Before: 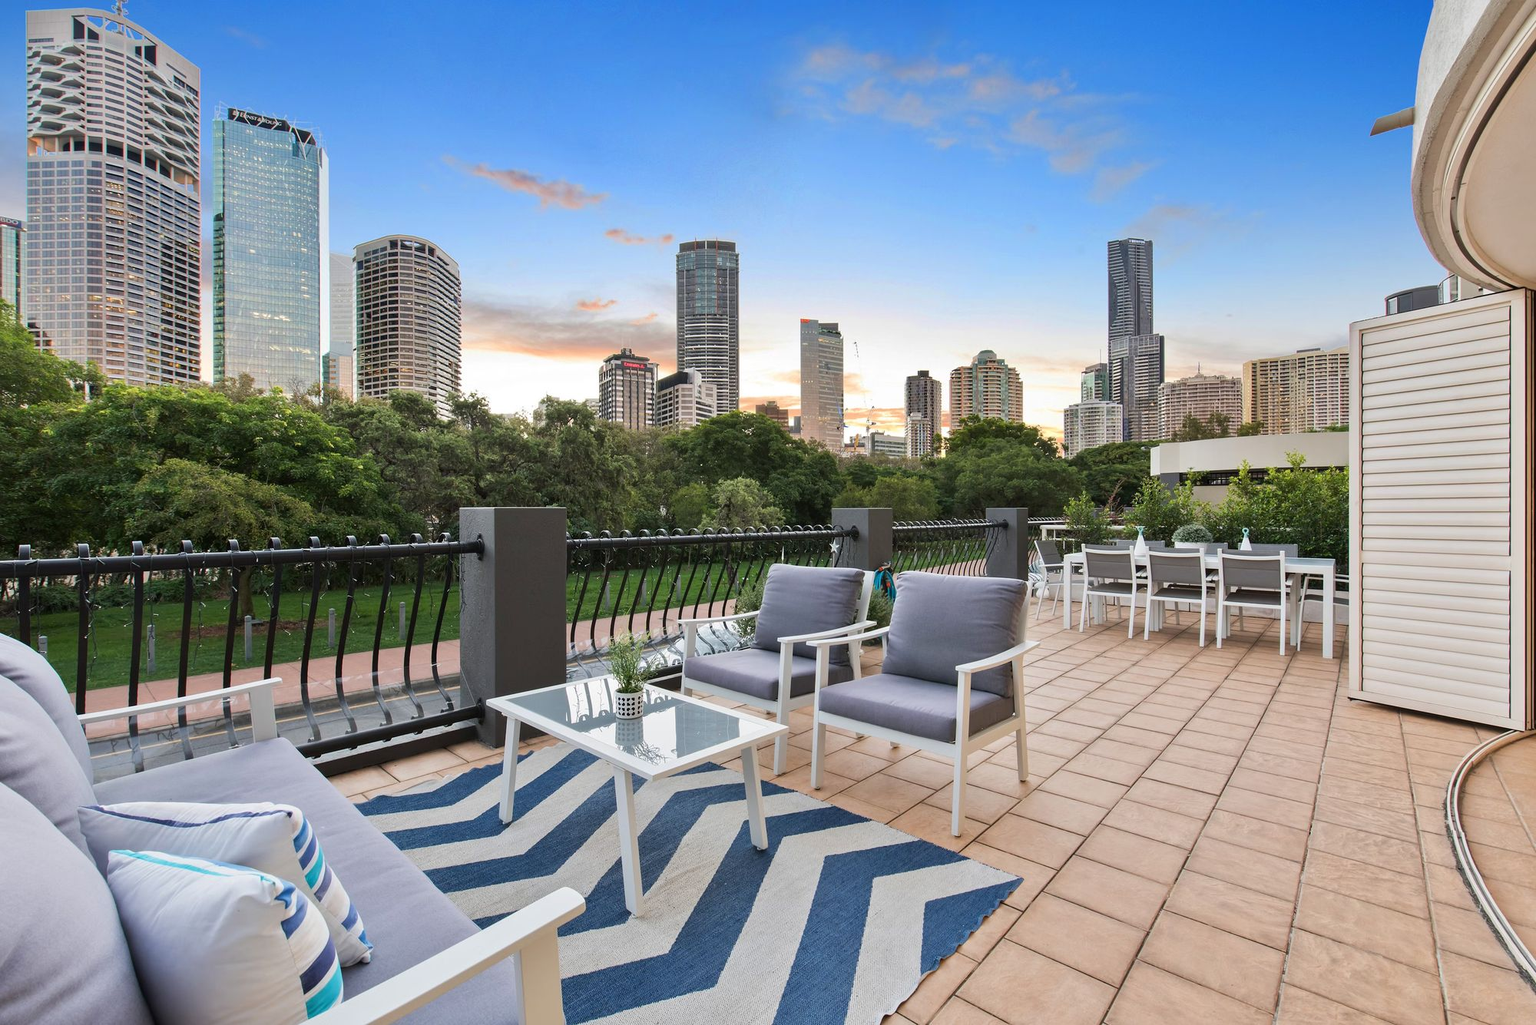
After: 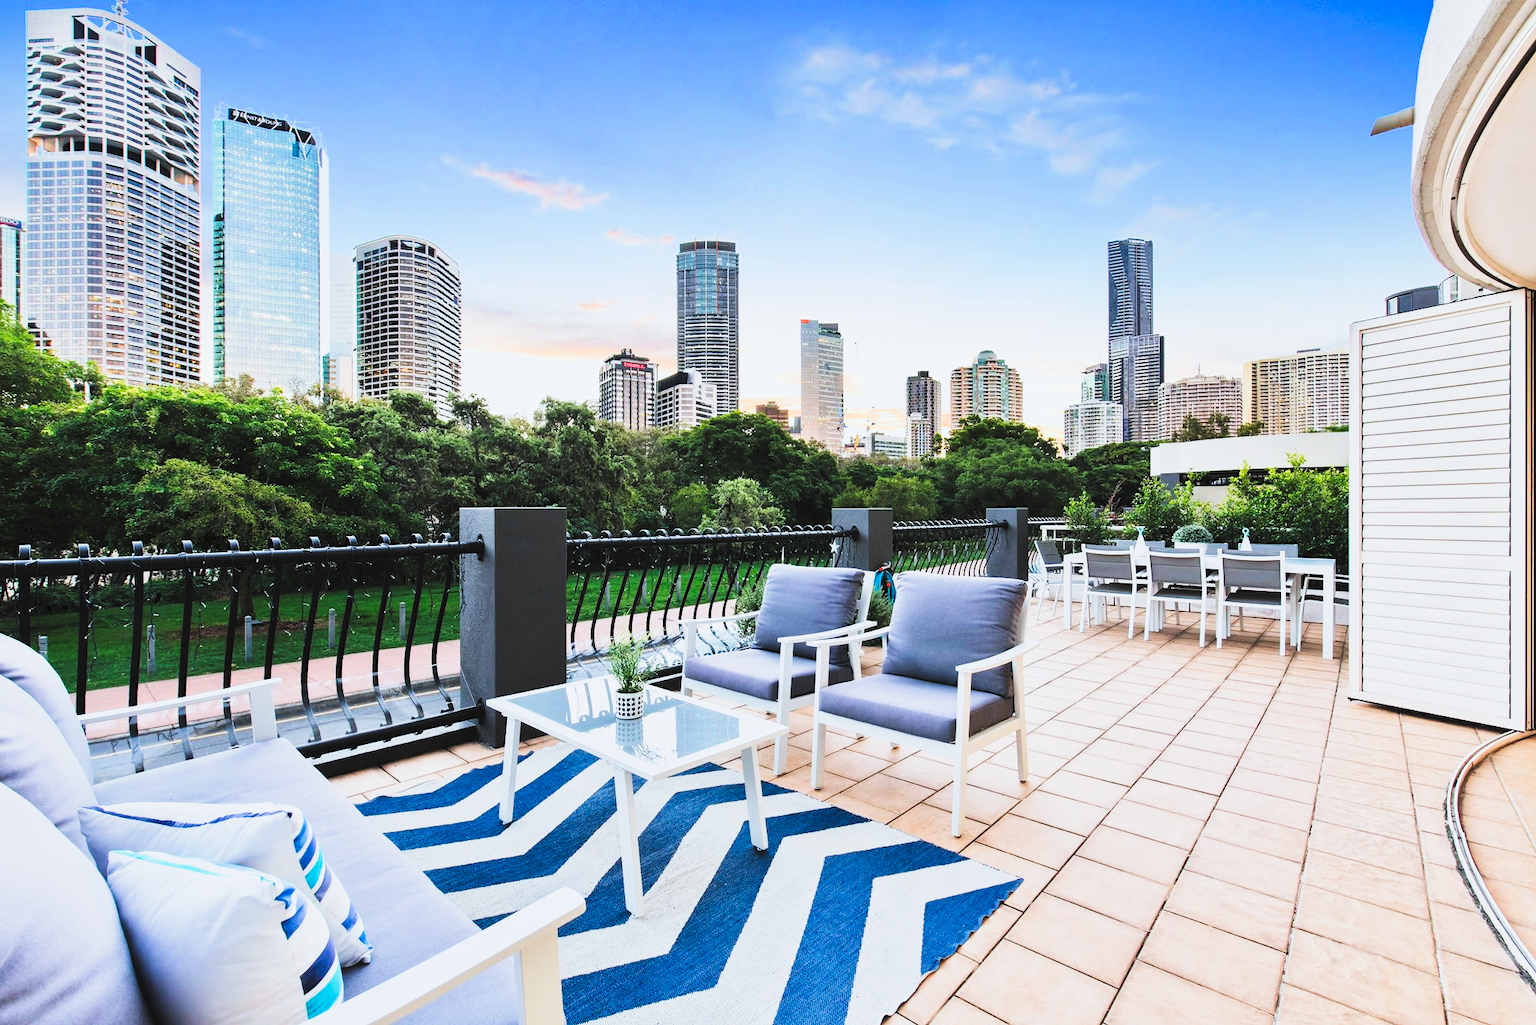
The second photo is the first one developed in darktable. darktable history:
color calibration: illuminant custom, x 0.368, y 0.373, temperature 4336.5 K
filmic rgb: middle gray luminance 28.9%, black relative exposure -10.29 EV, white relative exposure 5.47 EV, threshold 3.04 EV, target black luminance 0%, hardness 3.91, latitude 2.79%, contrast 1.126, highlights saturation mix 4.99%, shadows ↔ highlights balance 14.48%, enable highlight reconstruction true
tone curve: curves: ch0 [(0, 0) (0.003, 0.06) (0.011, 0.059) (0.025, 0.065) (0.044, 0.076) (0.069, 0.088) (0.1, 0.102) (0.136, 0.116) (0.177, 0.137) (0.224, 0.169) (0.277, 0.214) (0.335, 0.271) (0.399, 0.356) (0.468, 0.459) (0.543, 0.579) (0.623, 0.705) (0.709, 0.823) (0.801, 0.918) (0.898, 0.963) (1, 1)], preserve colors none
exposure: exposure 0.604 EV, compensate highlight preservation false
